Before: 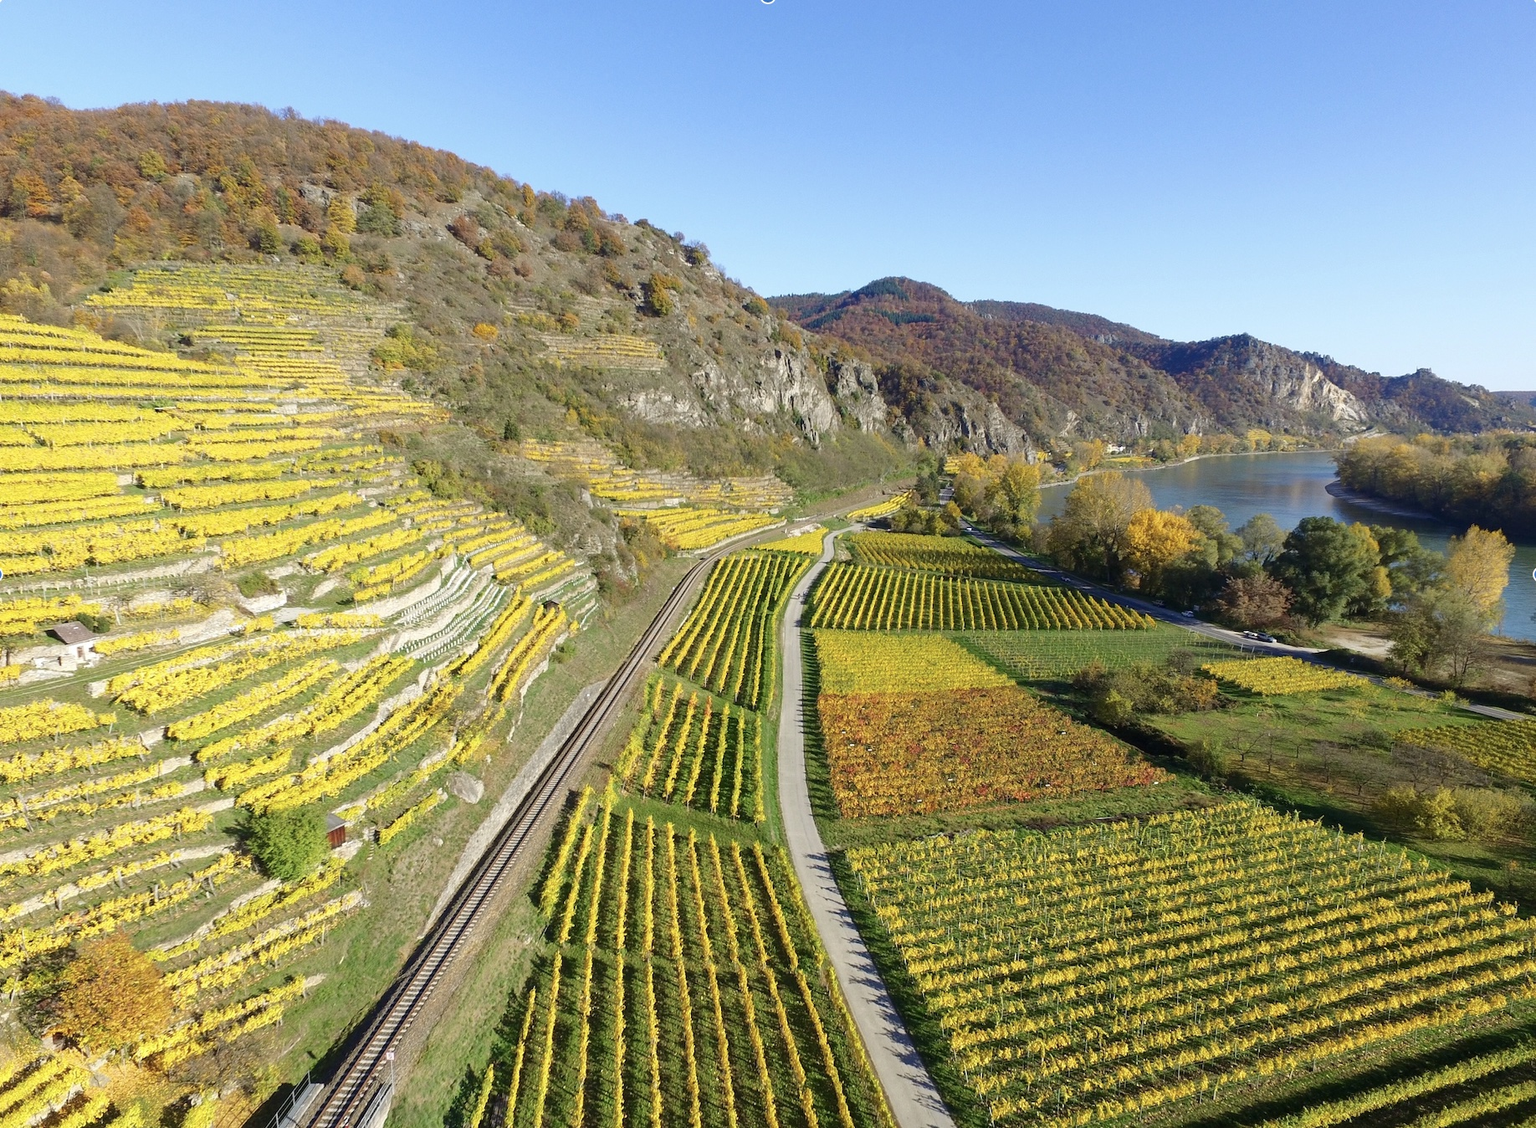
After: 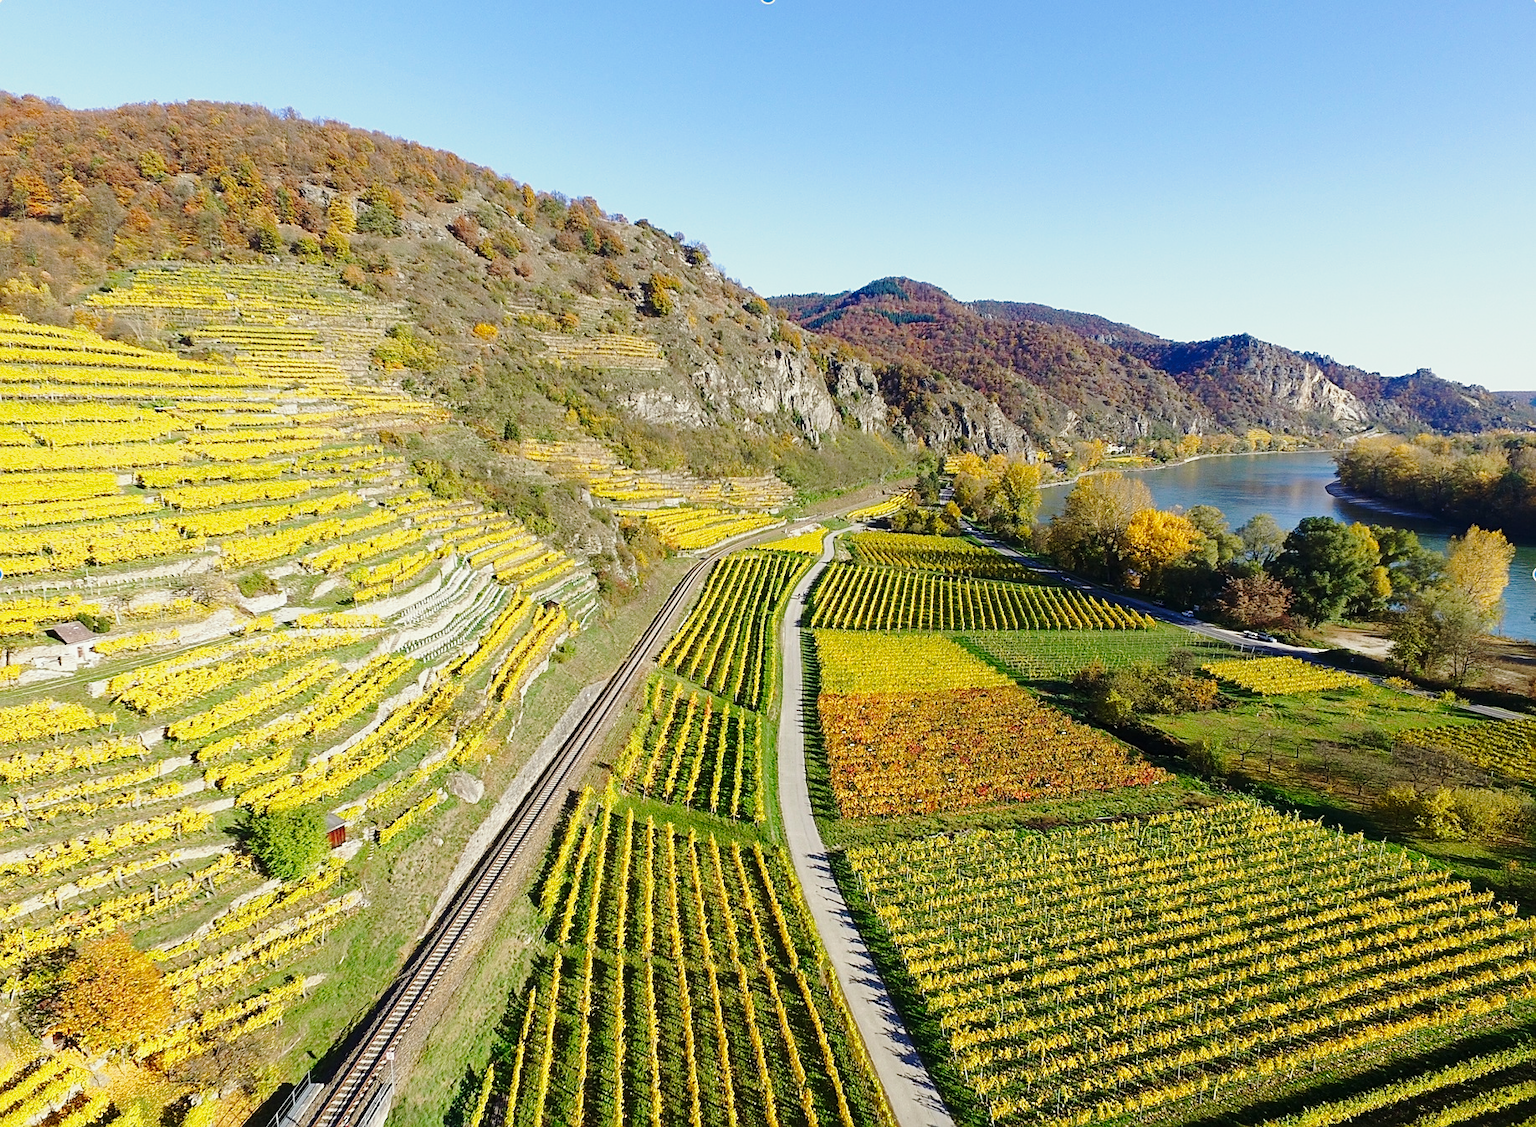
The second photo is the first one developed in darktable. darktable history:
split-toning: shadows › saturation 0.61, highlights › saturation 0.58, balance -28.74, compress 87.36%
base curve: curves: ch0 [(0, 0) (0.028, 0.03) (0.121, 0.232) (0.46, 0.748) (0.859, 0.968) (1, 1)], preserve colors none
sharpen: on, module defaults
exposure: exposure -0.582 EV, compensate highlight preservation false
